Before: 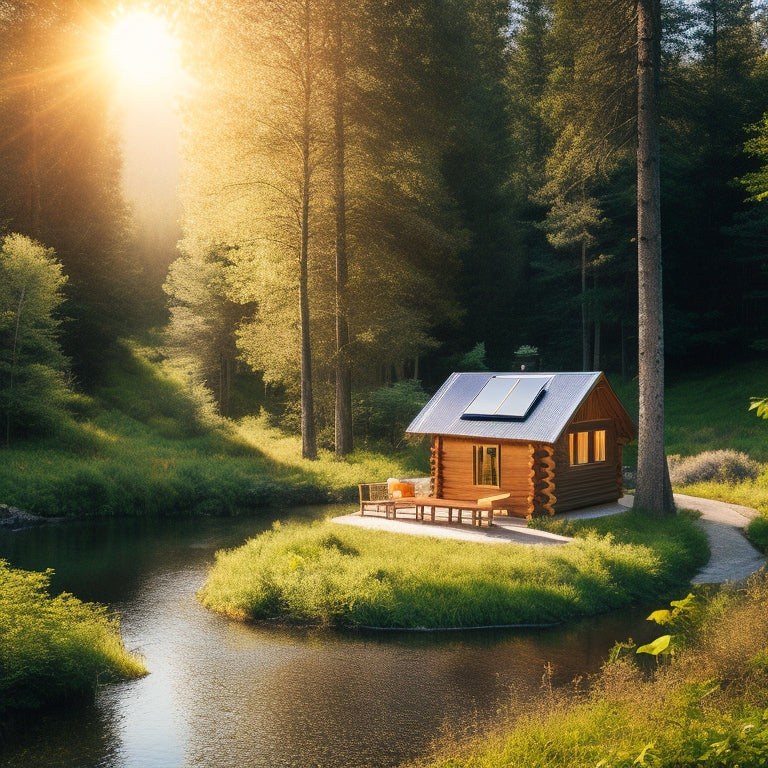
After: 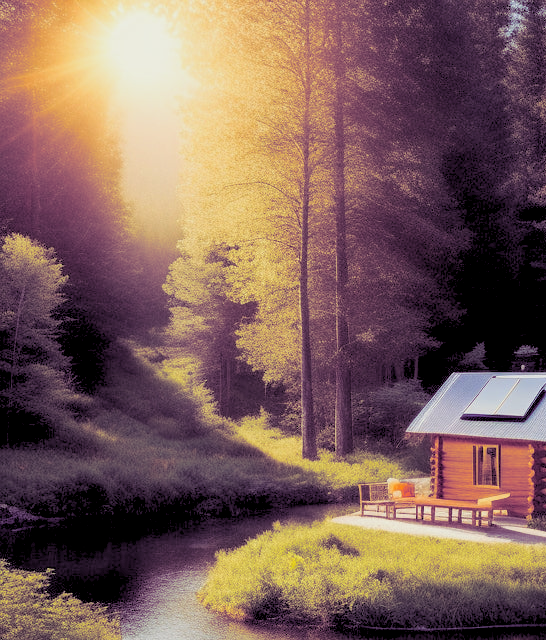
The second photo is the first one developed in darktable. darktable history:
crop: right 28.885%, bottom 16.626%
split-toning: shadows › hue 277.2°, shadows › saturation 0.74
rgb levels: preserve colors sum RGB, levels [[0.038, 0.433, 0.934], [0, 0.5, 1], [0, 0.5, 1]]
